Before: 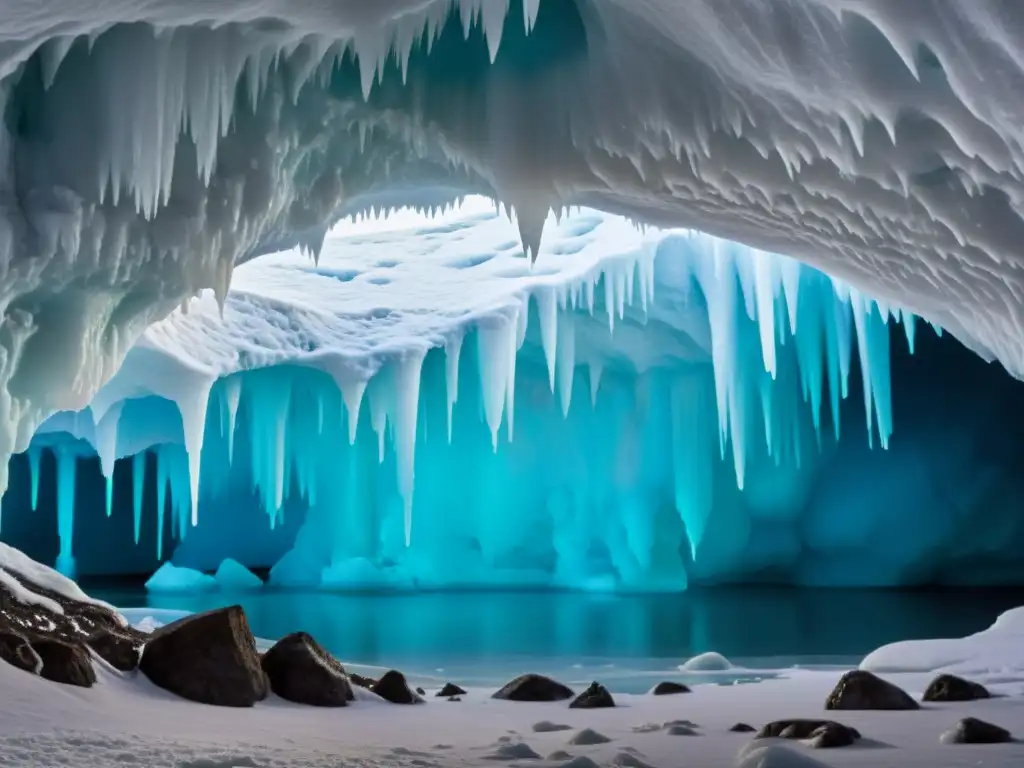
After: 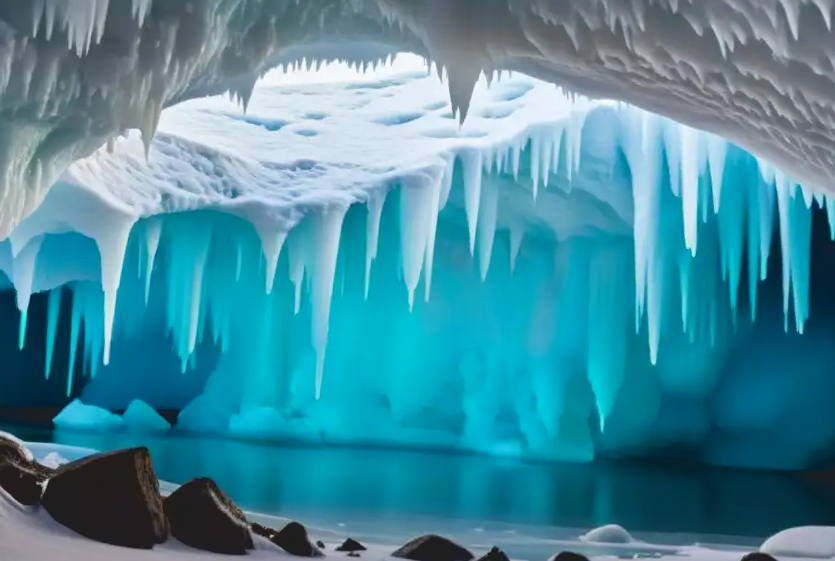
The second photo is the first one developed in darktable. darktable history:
crop and rotate: angle -3.76°, left 9.722%, top 20.84%, right 12.332%, bottom 11.834%
tone curve: curves: ch0 [(0.122, 0.111) (1, 1)], color space Lab, independent channels, preserve colors none
